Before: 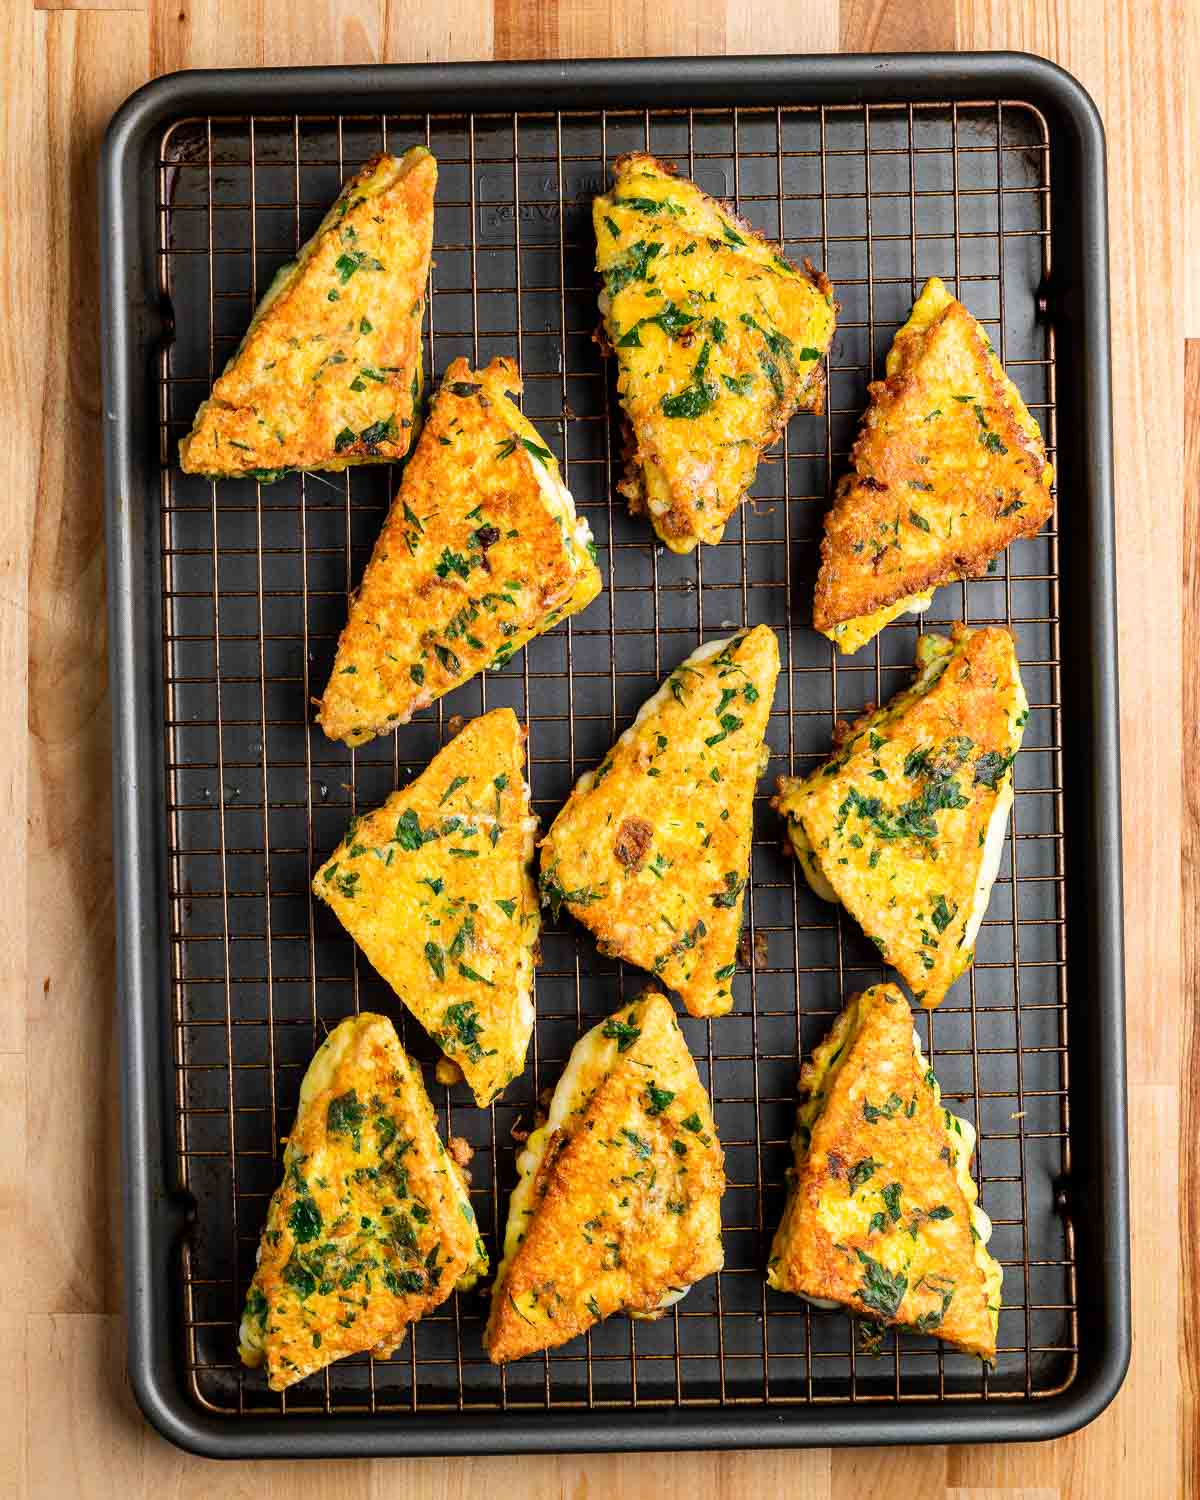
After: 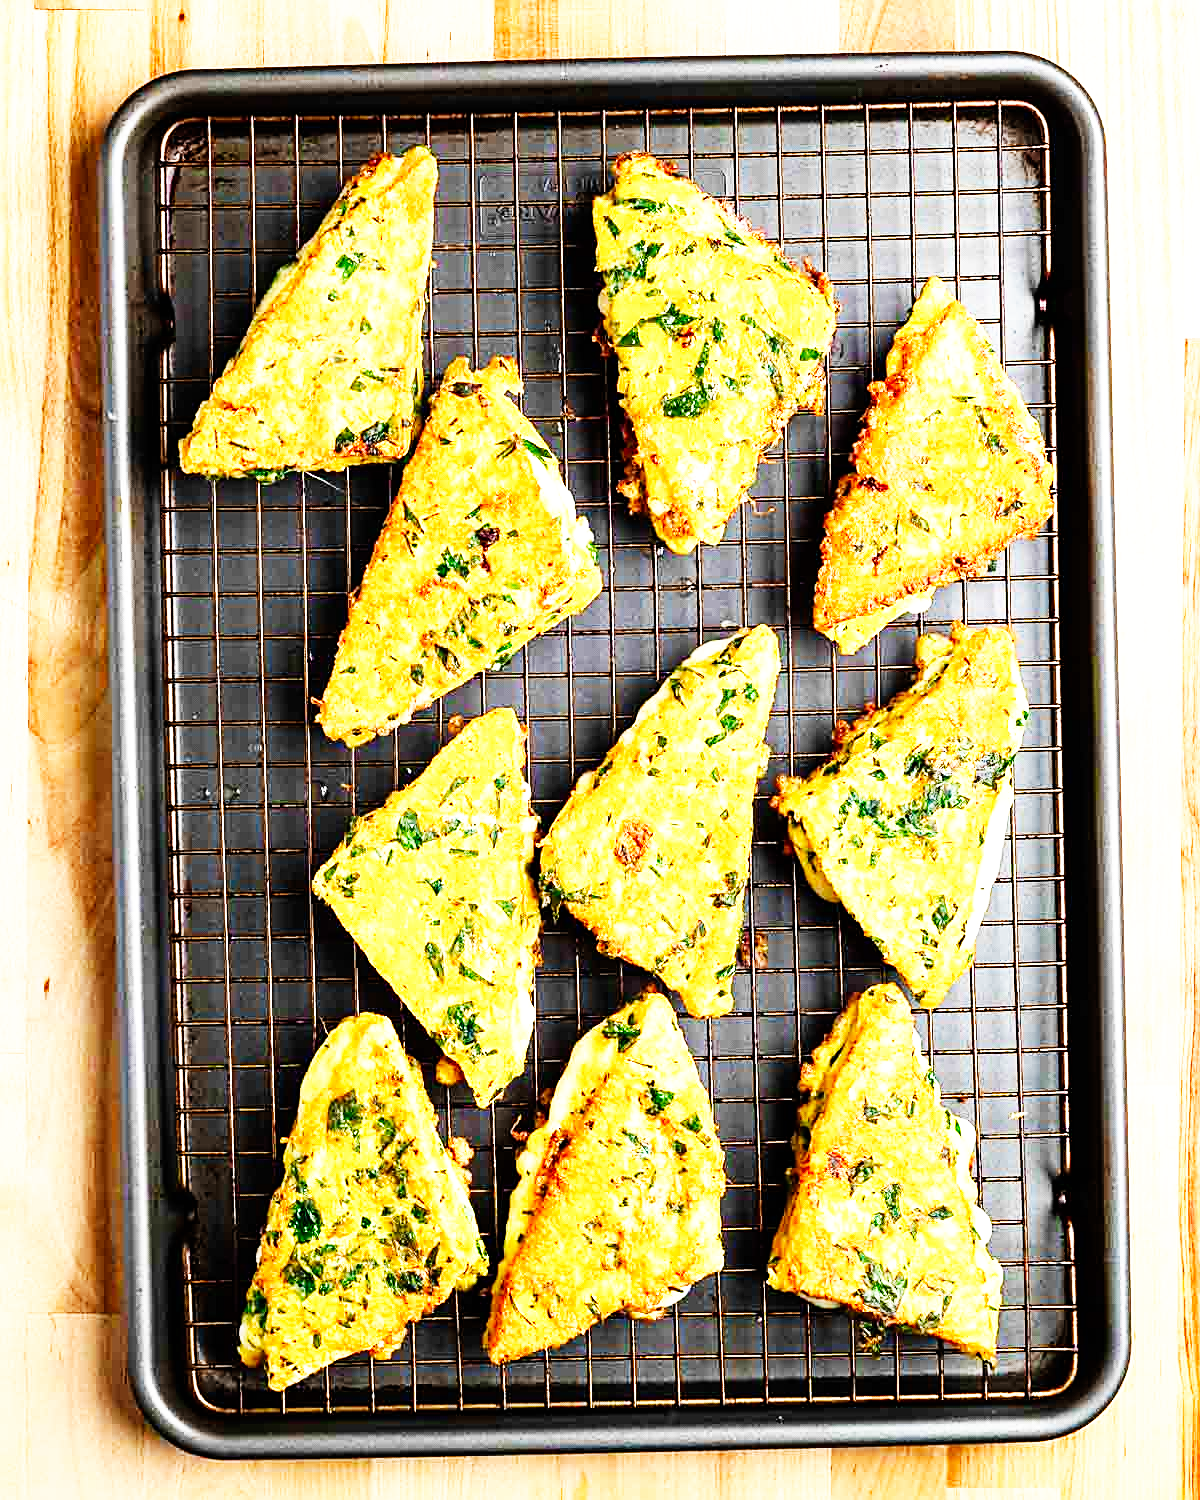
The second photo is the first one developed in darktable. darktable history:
sharpen: on, module defaults
base curve: curves: ch0 [(0, 0) (0.007, 0.004) (0.027, 0.03) (0.046, 0.07) (0.207, 0.54) (0.442, 0.872) (0.673, 0.972) (1, 1)], preserve colors none
exposure: black level correction 0.001, exposure 0.499 EV, compensate exposure bias true, compensate highlight preservation false
